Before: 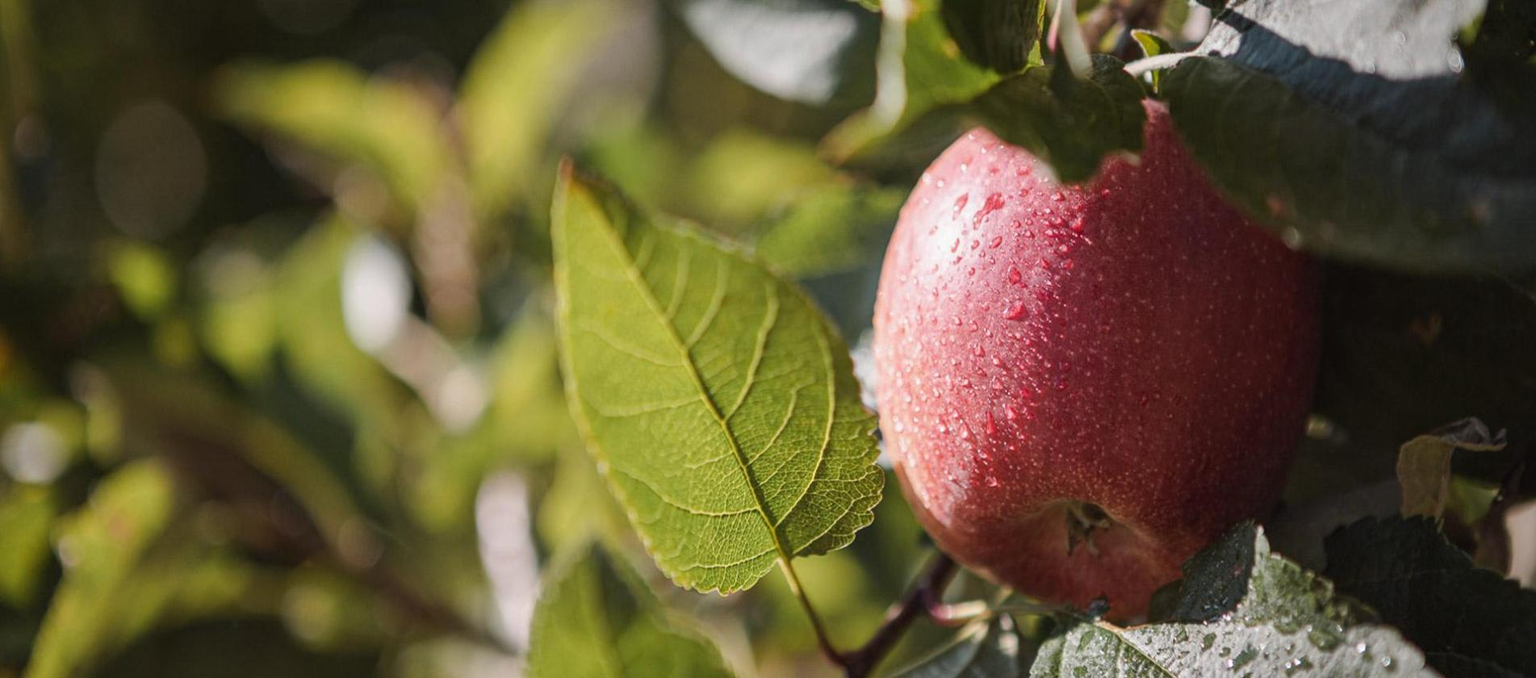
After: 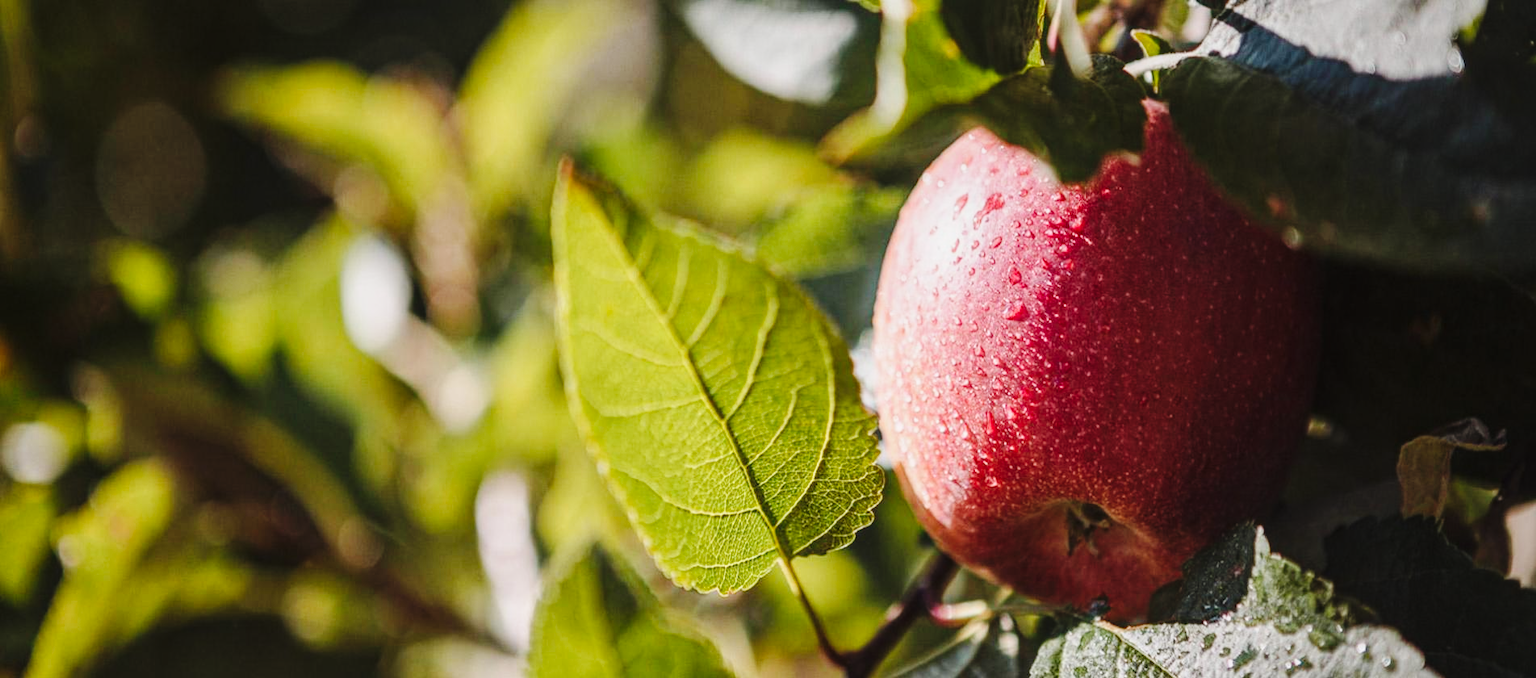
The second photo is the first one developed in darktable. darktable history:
base curve: curves: ch0 [(0, 0) (0.036, 0.025) (0.121, 0.166) (0.206, 0.329) (0.605, 0.79) (1, 1)], preserve colors none
local contrast: detail 110%
